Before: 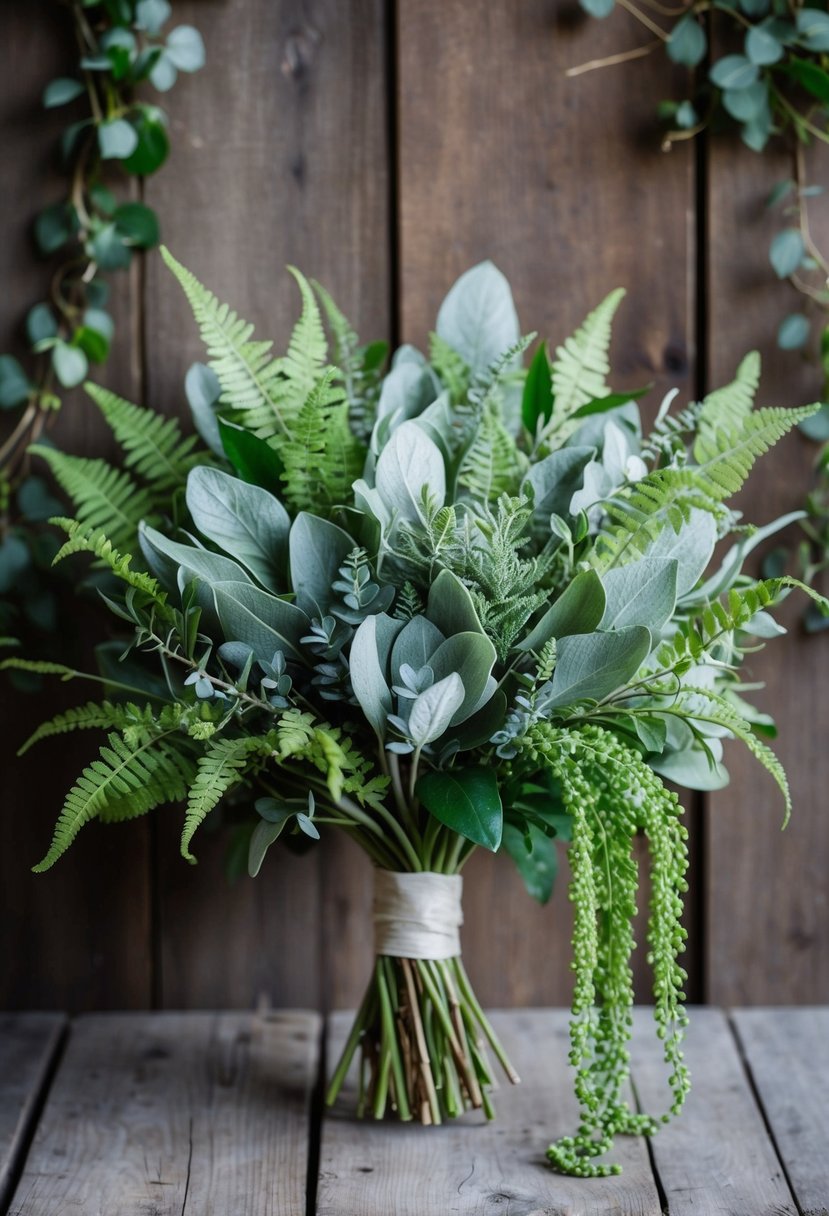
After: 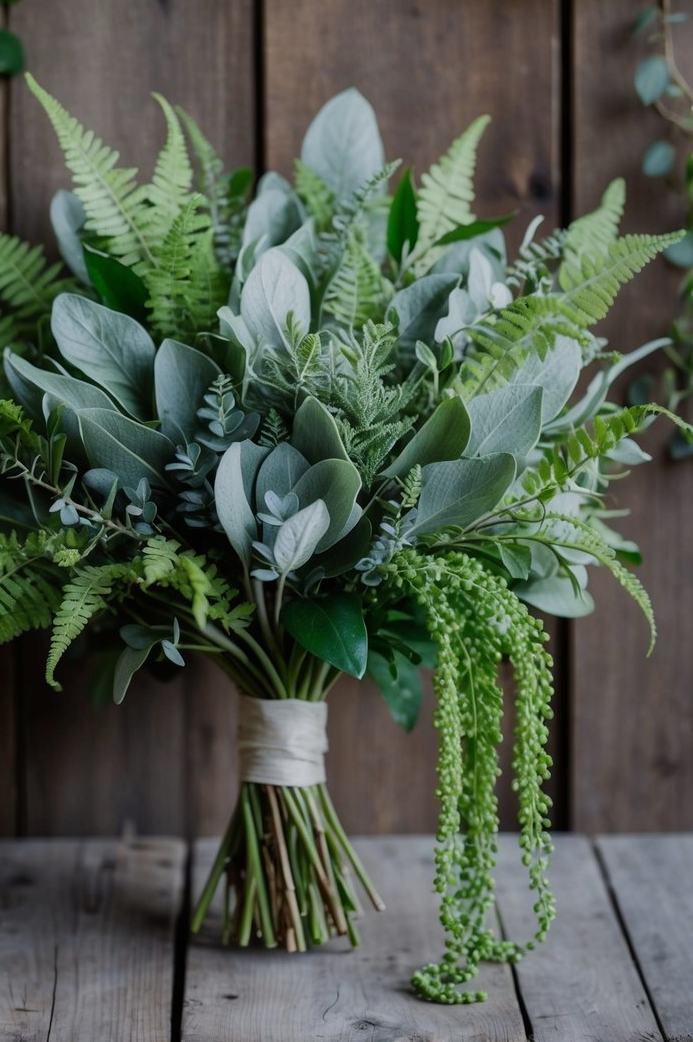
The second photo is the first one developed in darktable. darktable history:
crop: left 16.315%, top 14.246%
exposure: exposure -0.492 EV, compensate highlight preservation false
